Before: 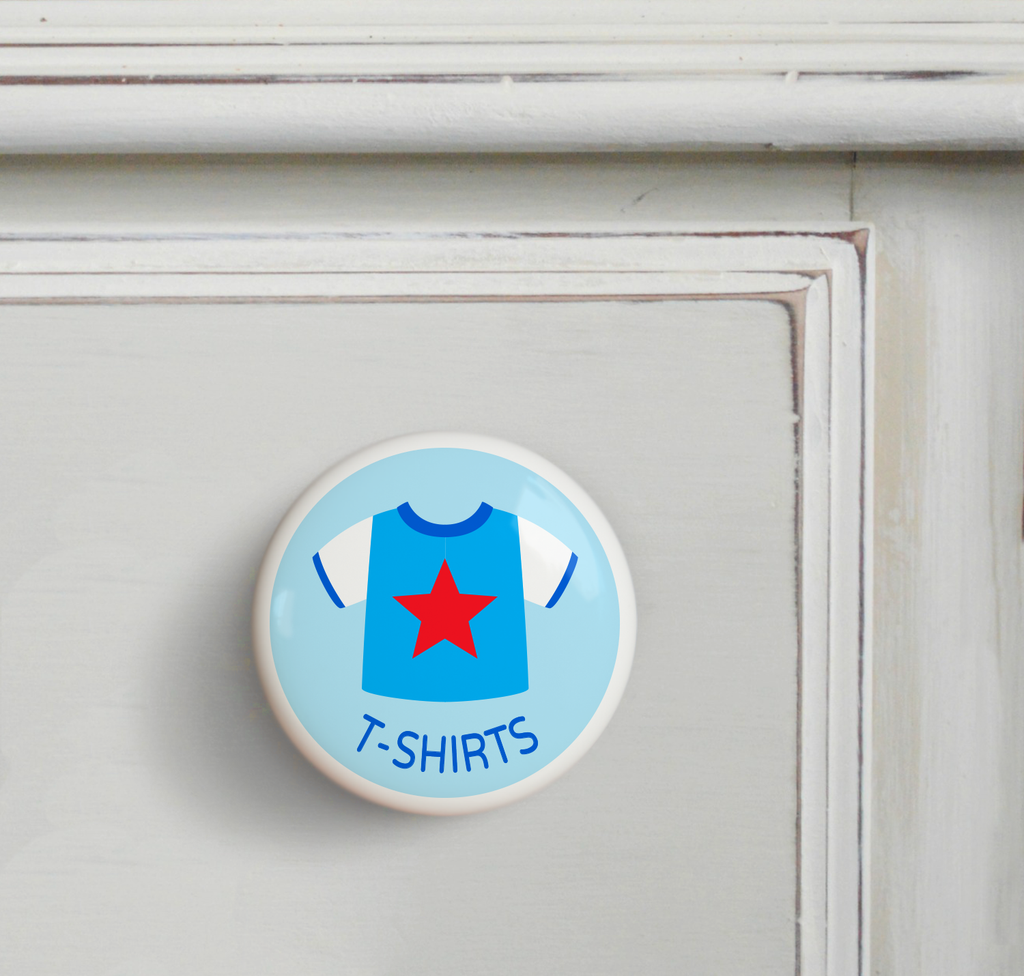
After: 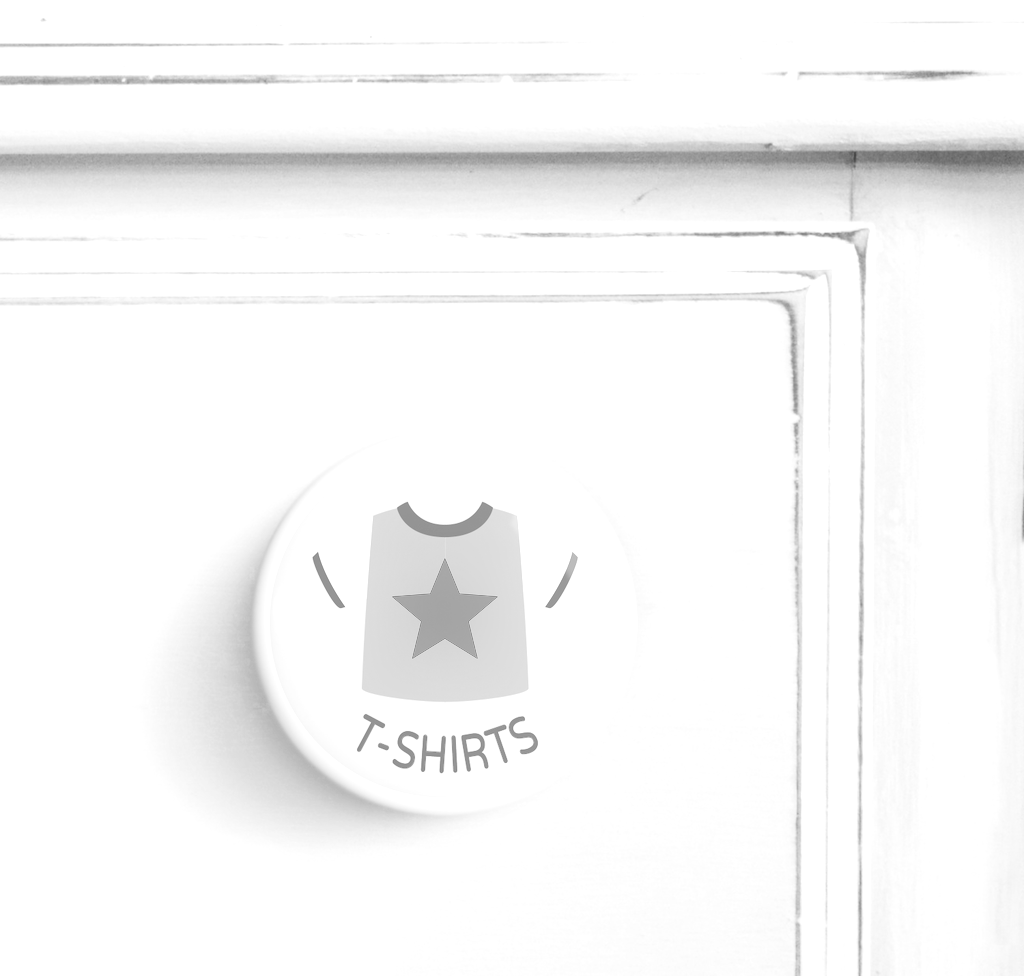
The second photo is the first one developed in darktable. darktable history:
monochrome: on, module defaults
exposure: black level correction 0, exposure 0.9 EV, compensate highlight preservation false
white balance: red 0.924, blue 1.095
contrast brightness saturation: contrast 0.2, brightness 0.16, saturation 0.22
